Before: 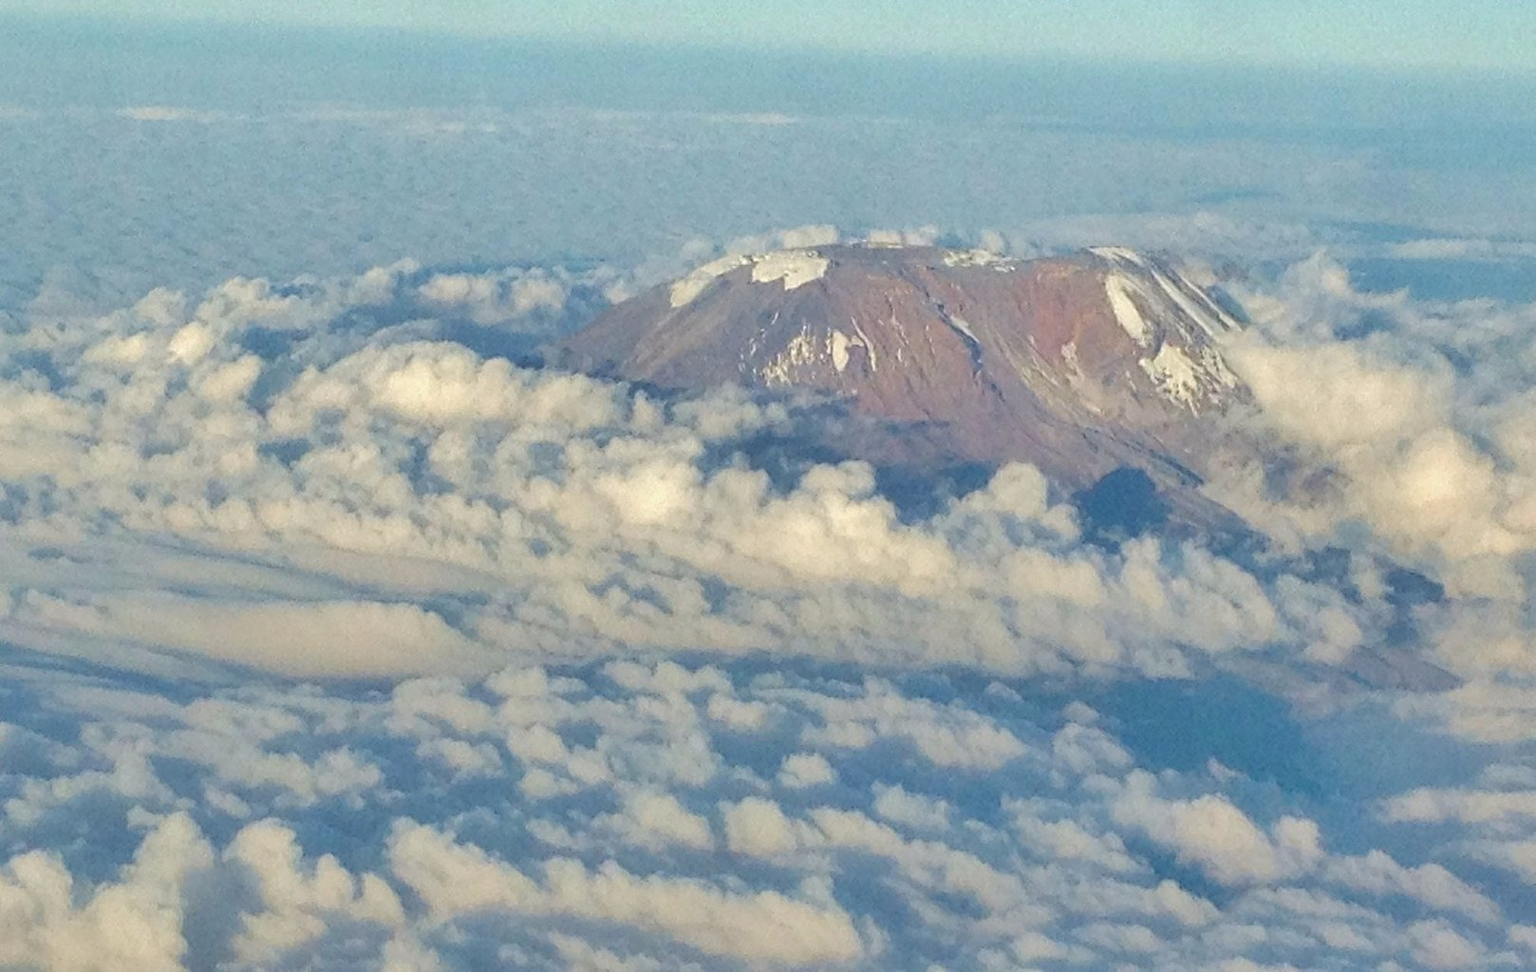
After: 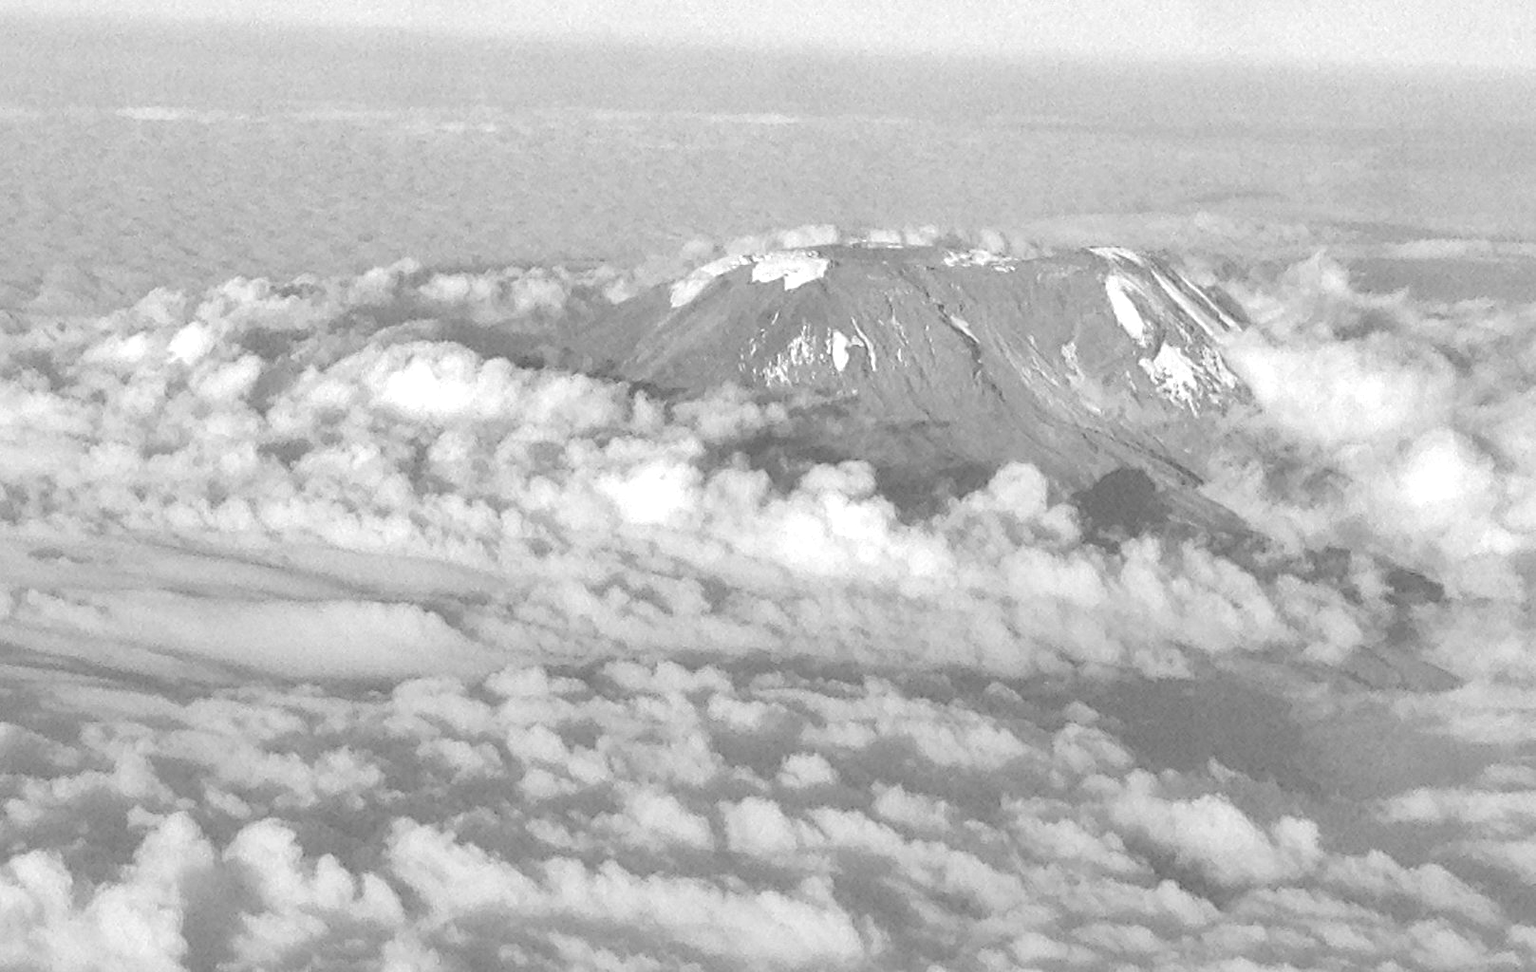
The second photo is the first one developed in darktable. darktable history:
tone equalizer: on, module defaults
exposure: black level correction -0.002, exposure 0.54 EV, compensate highlight preservation false
monochrome: a 32, b 64, size 2.3, highlights 1
